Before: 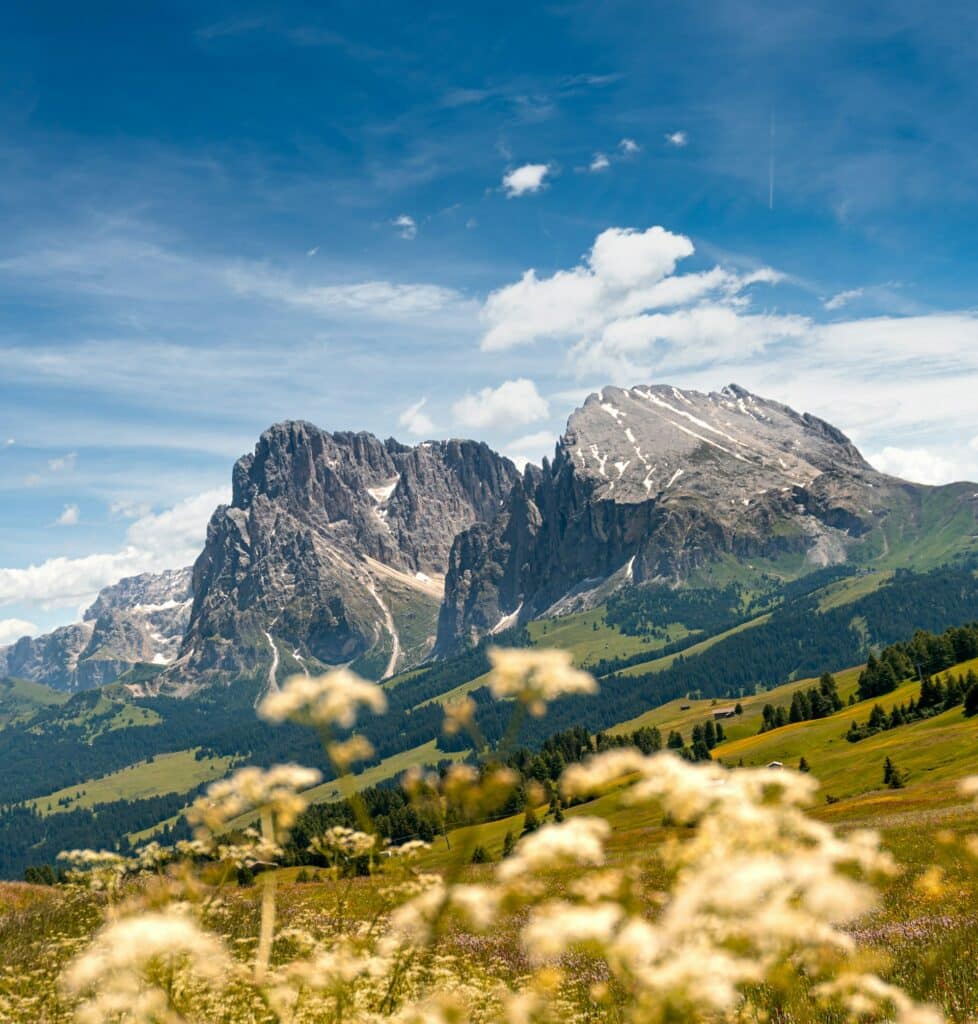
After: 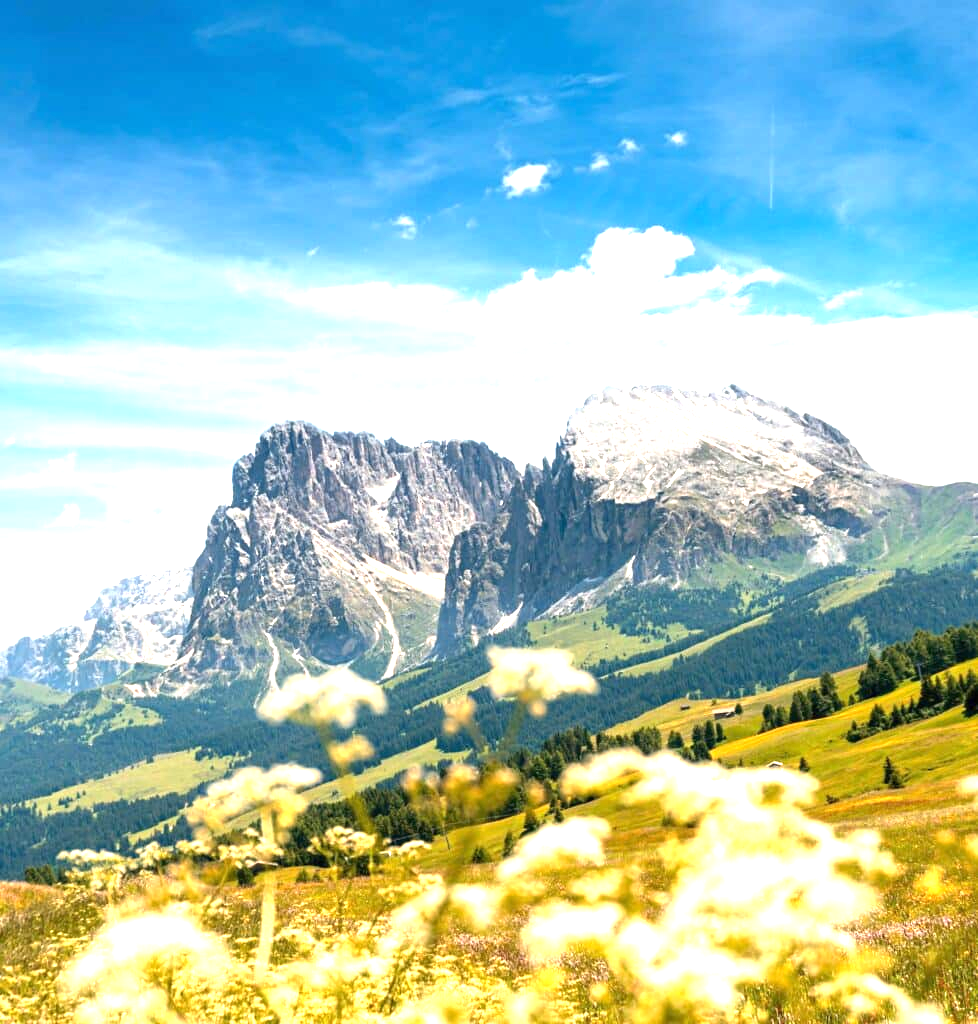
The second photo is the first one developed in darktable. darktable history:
exposure: black level correction 0, exposure 1.45 EV, compensate exposure bias true, compensate highlight preservation false
